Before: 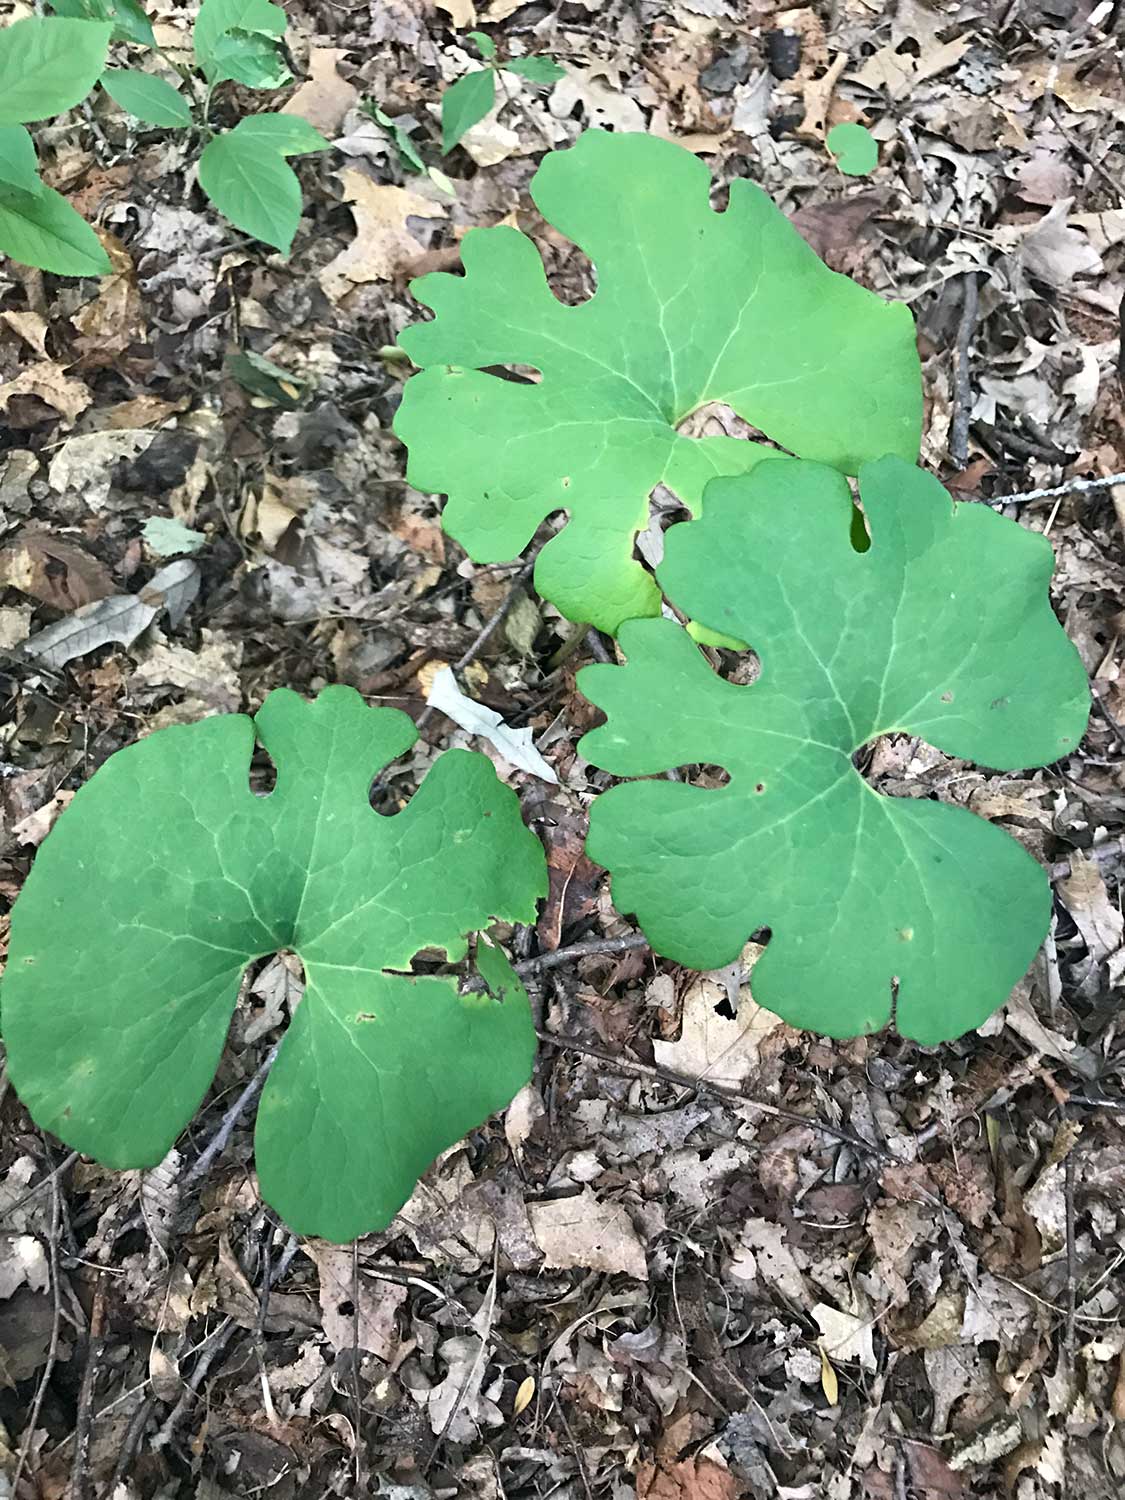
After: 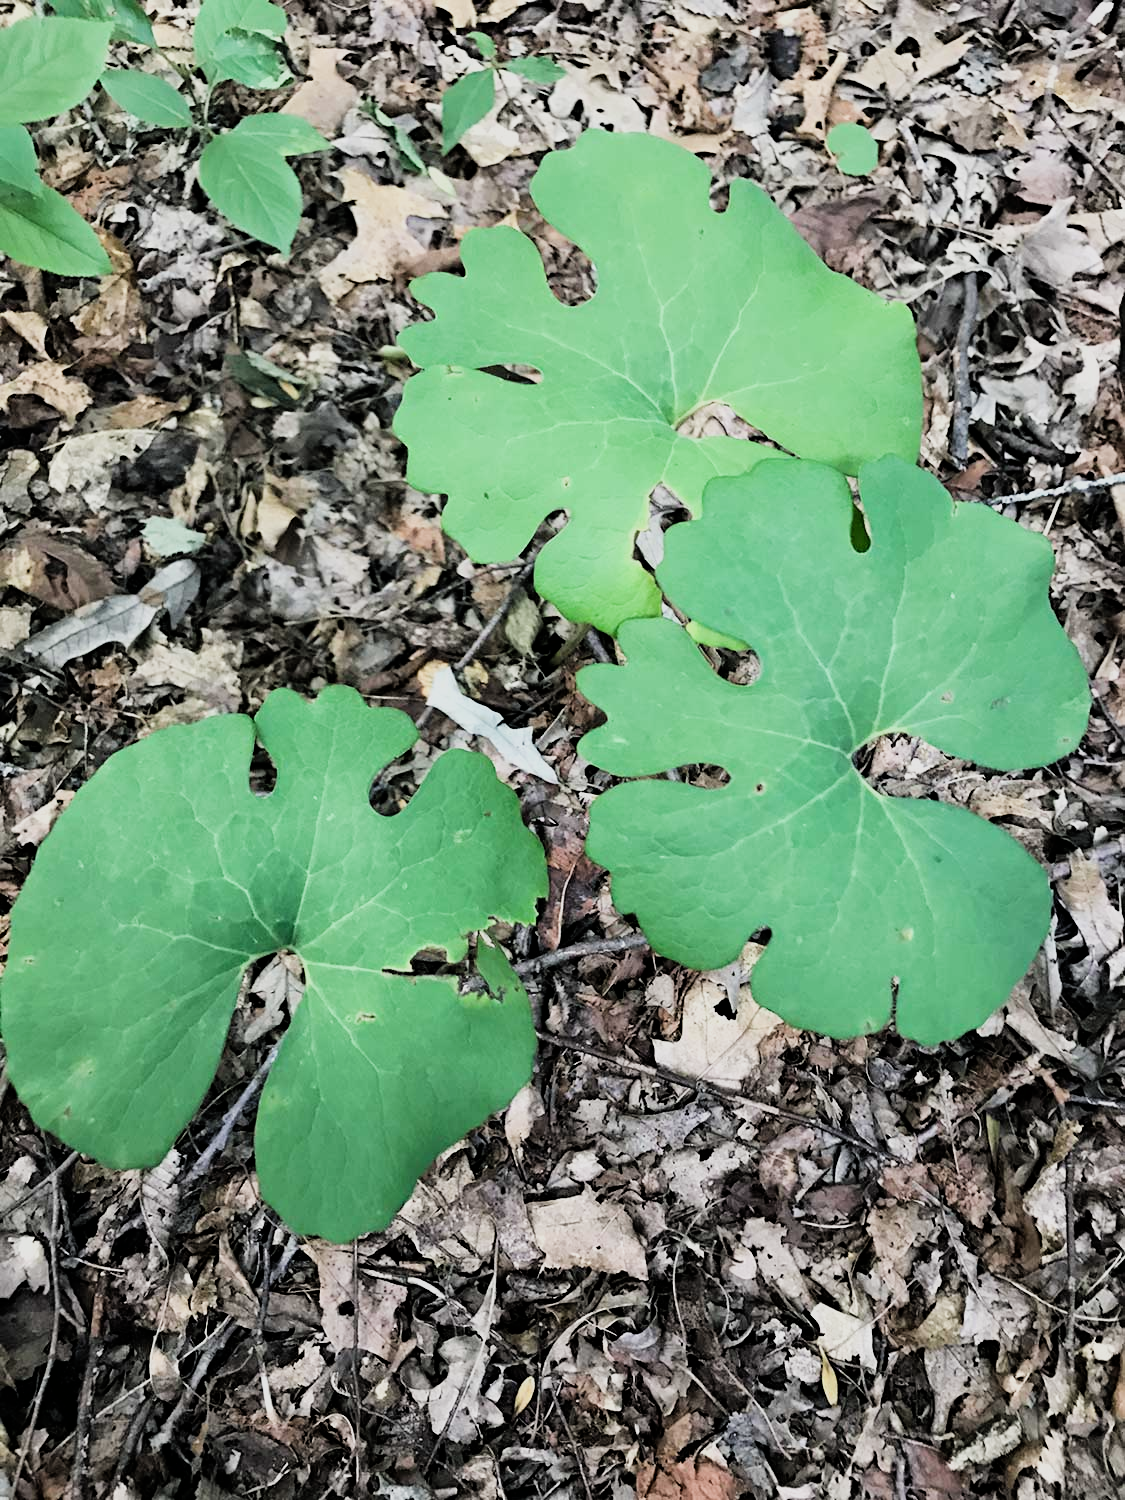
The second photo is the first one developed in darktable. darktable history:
filmic rgb: black relative exposure -5.12 EV, white relative exposure 3.99 EV, threshold 3 EV, hardness 2.88, contrast 1.3, highlights saturation mix -30.26%, enable highlight reconstruction true
